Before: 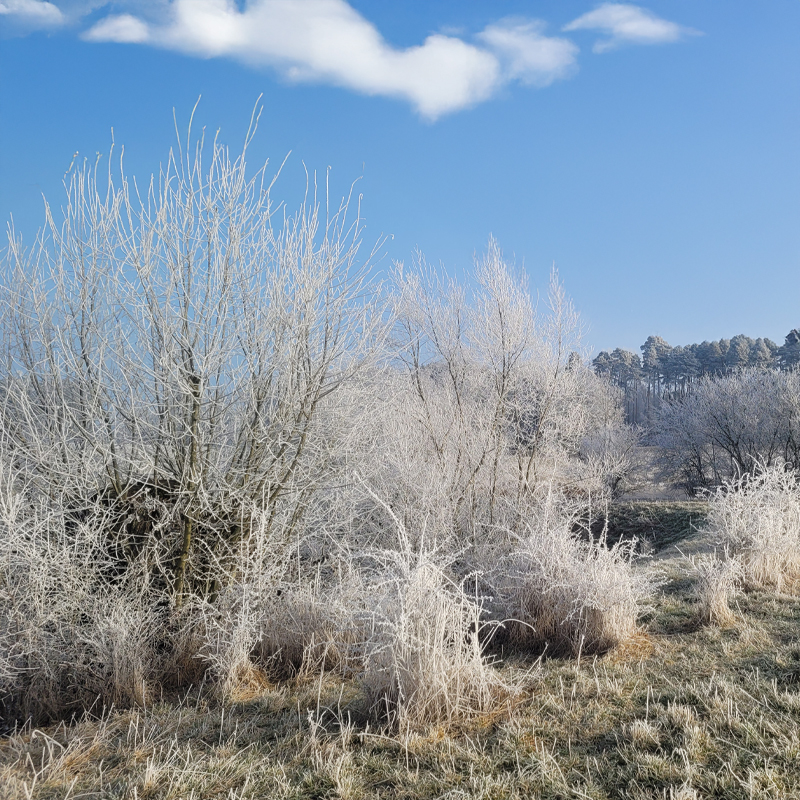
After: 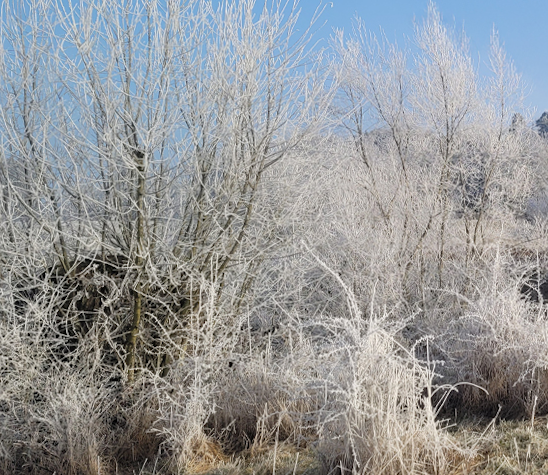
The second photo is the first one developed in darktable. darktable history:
rotate and perspective: rotation -2°, crop left 0.022, crop right 0.978, crop top 0.049, crop bottom 0.951
crop: left 6.488%, top 27.668%, right 24.183%, bottom 8.656%
